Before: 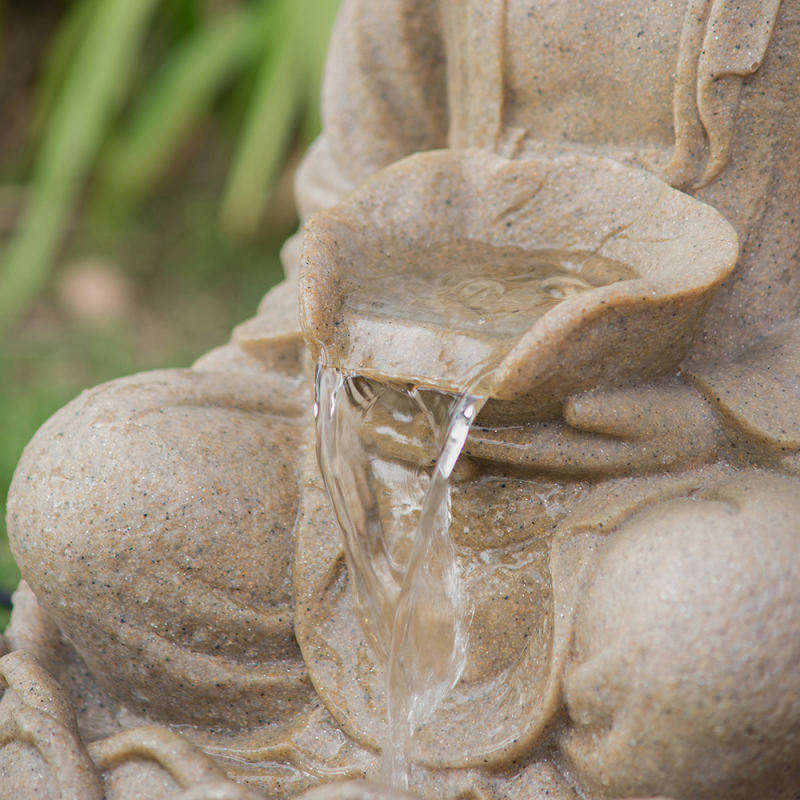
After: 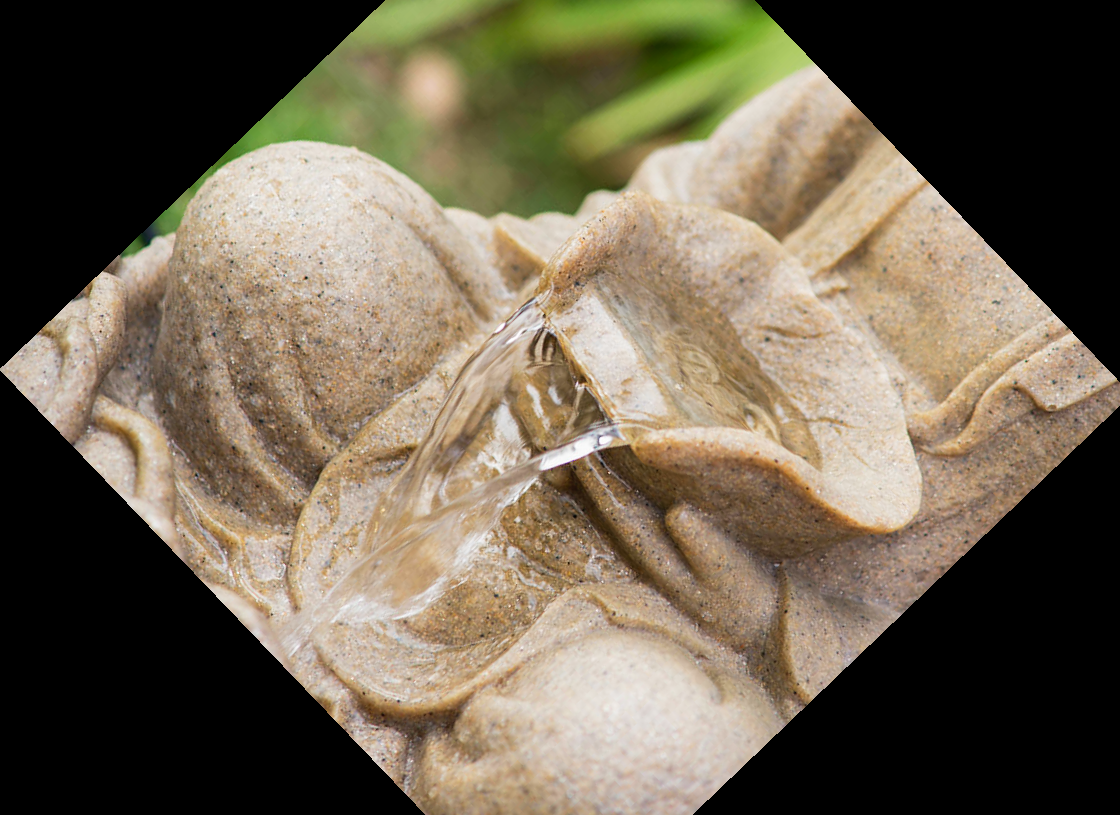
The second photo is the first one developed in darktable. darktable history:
shadows and highlights: shadows 12, white point adjustment 1.2, soften with gaussian
crop and rotate: angle -46.26°, top 16.234%, right 0.912%, bottom 11.704%
tone curve: curves: ch0 [(0, 0) (0.003, 0.008) (0.011, 0.008) (0.025, 0.011) (0.044, 0.017) (0.069, 0.026) (0.1, 0.039) (0.136, 0.054) (0.177, 0.093) (0.224, 0.15) (0.277, 0.21) (0.335, 0.285) (0.399, 0.366) (0.468, 0.462) (0.543, 0.564) (0.623, 0.679) (0.709, 0.79) (0.801, 0.883) (0.898, 0.95) (1, 1)], preserve colors none
